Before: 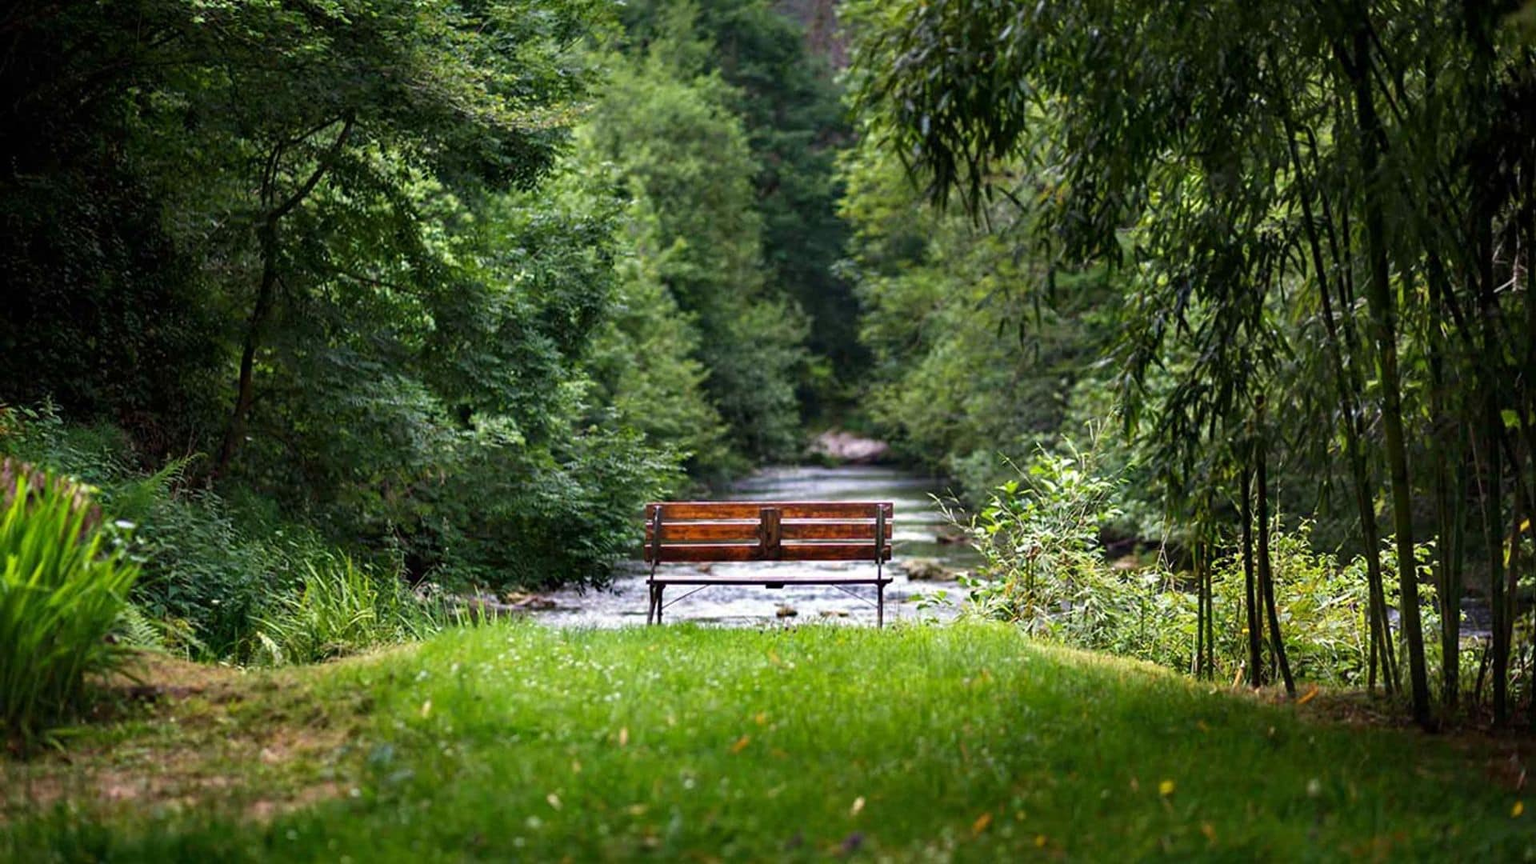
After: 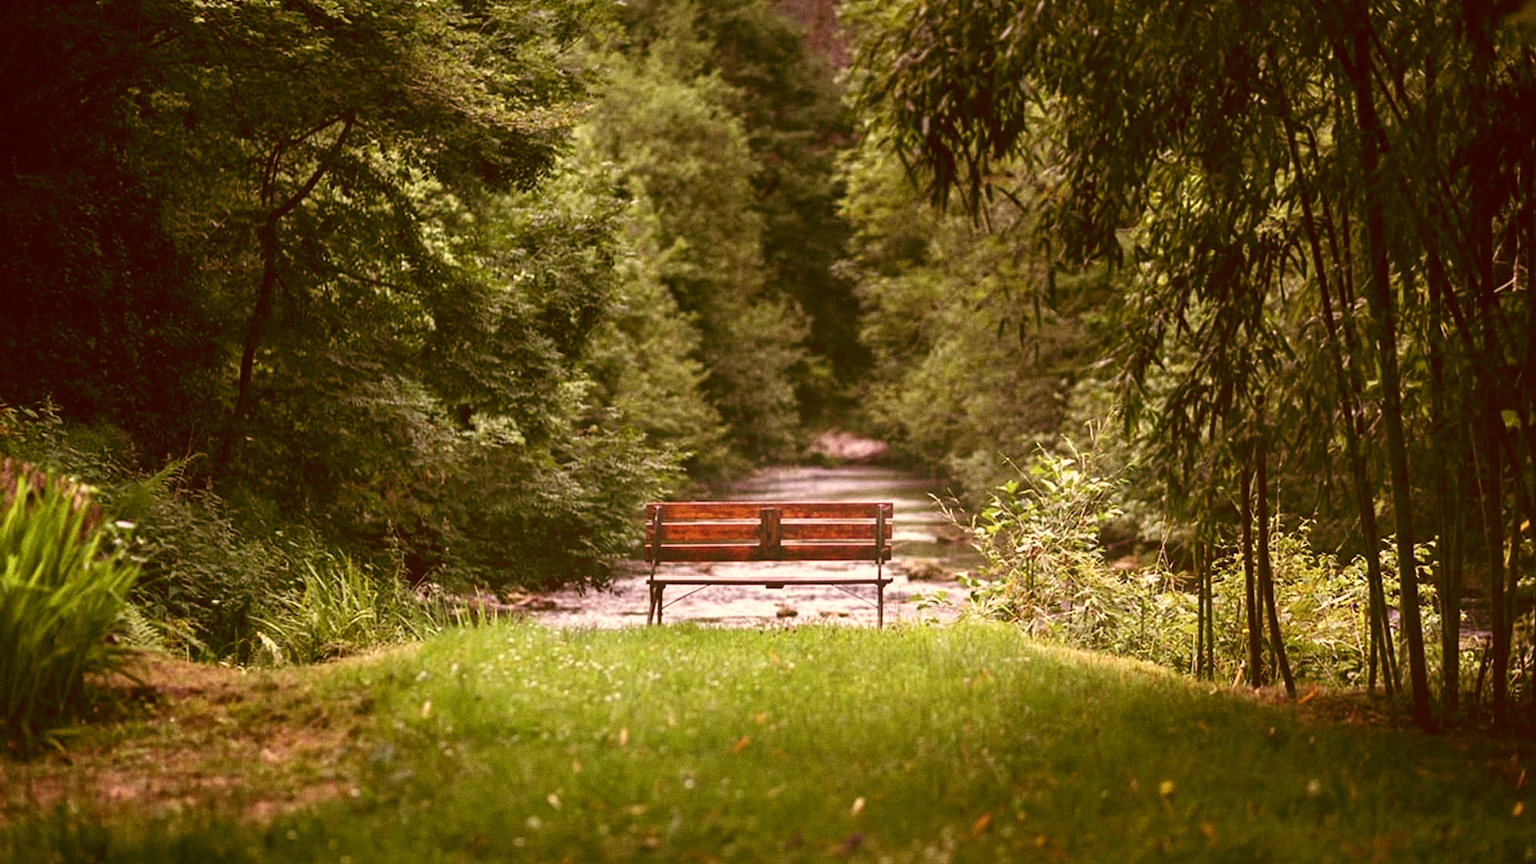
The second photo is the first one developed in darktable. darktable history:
color balance: lift [1.005, 0.99, 1.007, 1.01], gamma [1, 0.979, 1.011, 1.021], gain [0.923, 1.098, 1.025, 0.902], input saturation 90.45%, contrast 7.73%, output saturation 105.91%
grain: on, module defaults
bloom: size 38%, threshold 95%, strength 30%
color correction: highlights a* 9.03, highlights b* 8.71, shadows a* 40, shadows b* 40, saturation 0.8
